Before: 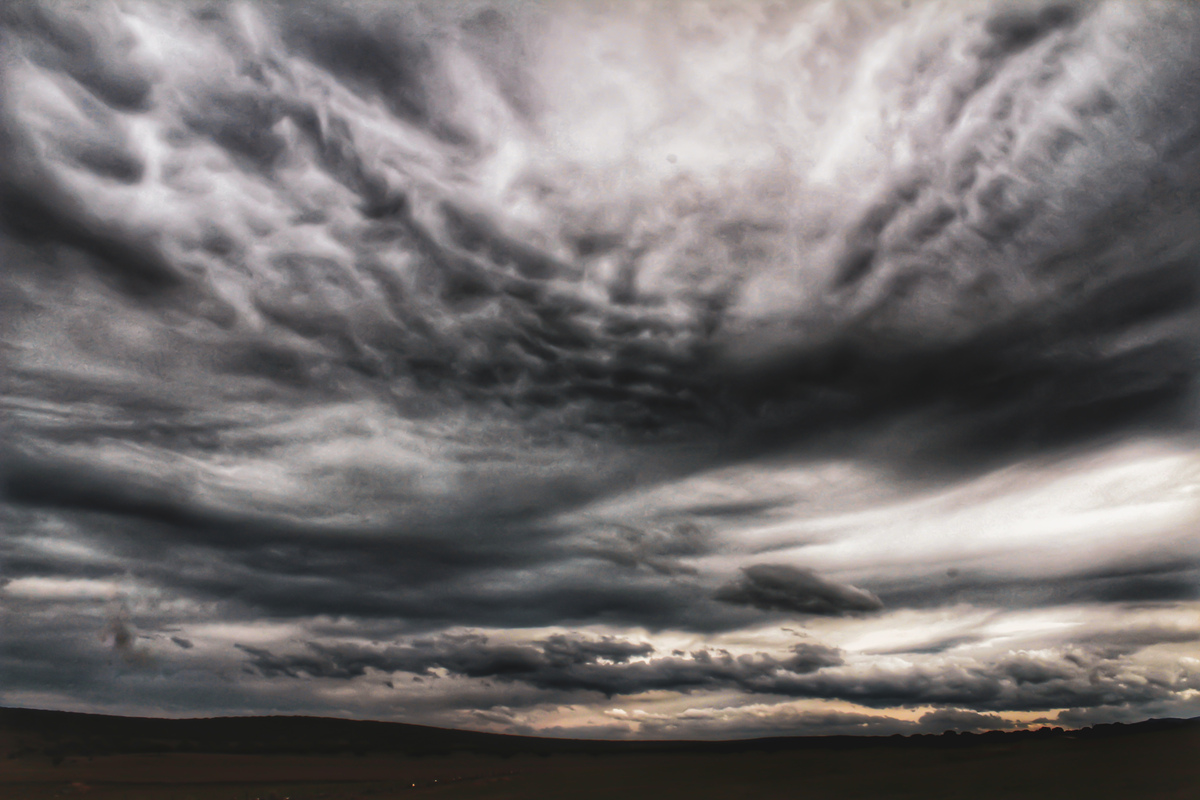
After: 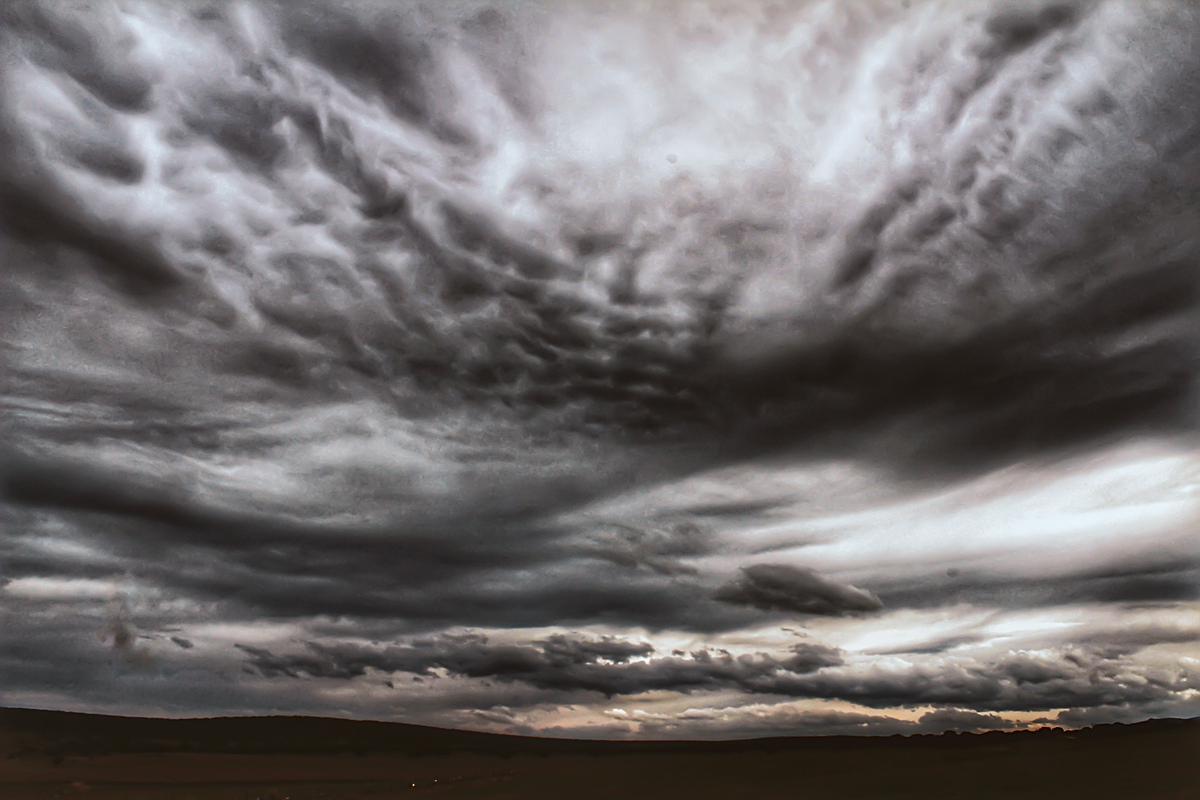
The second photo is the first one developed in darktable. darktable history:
sharpen: on, module defaults
exposure: exposure -0.05 EV
color correction: highlights a* -3.28, highlights b* -6.24, shadows a* 3.1, shadows b* 5.19
